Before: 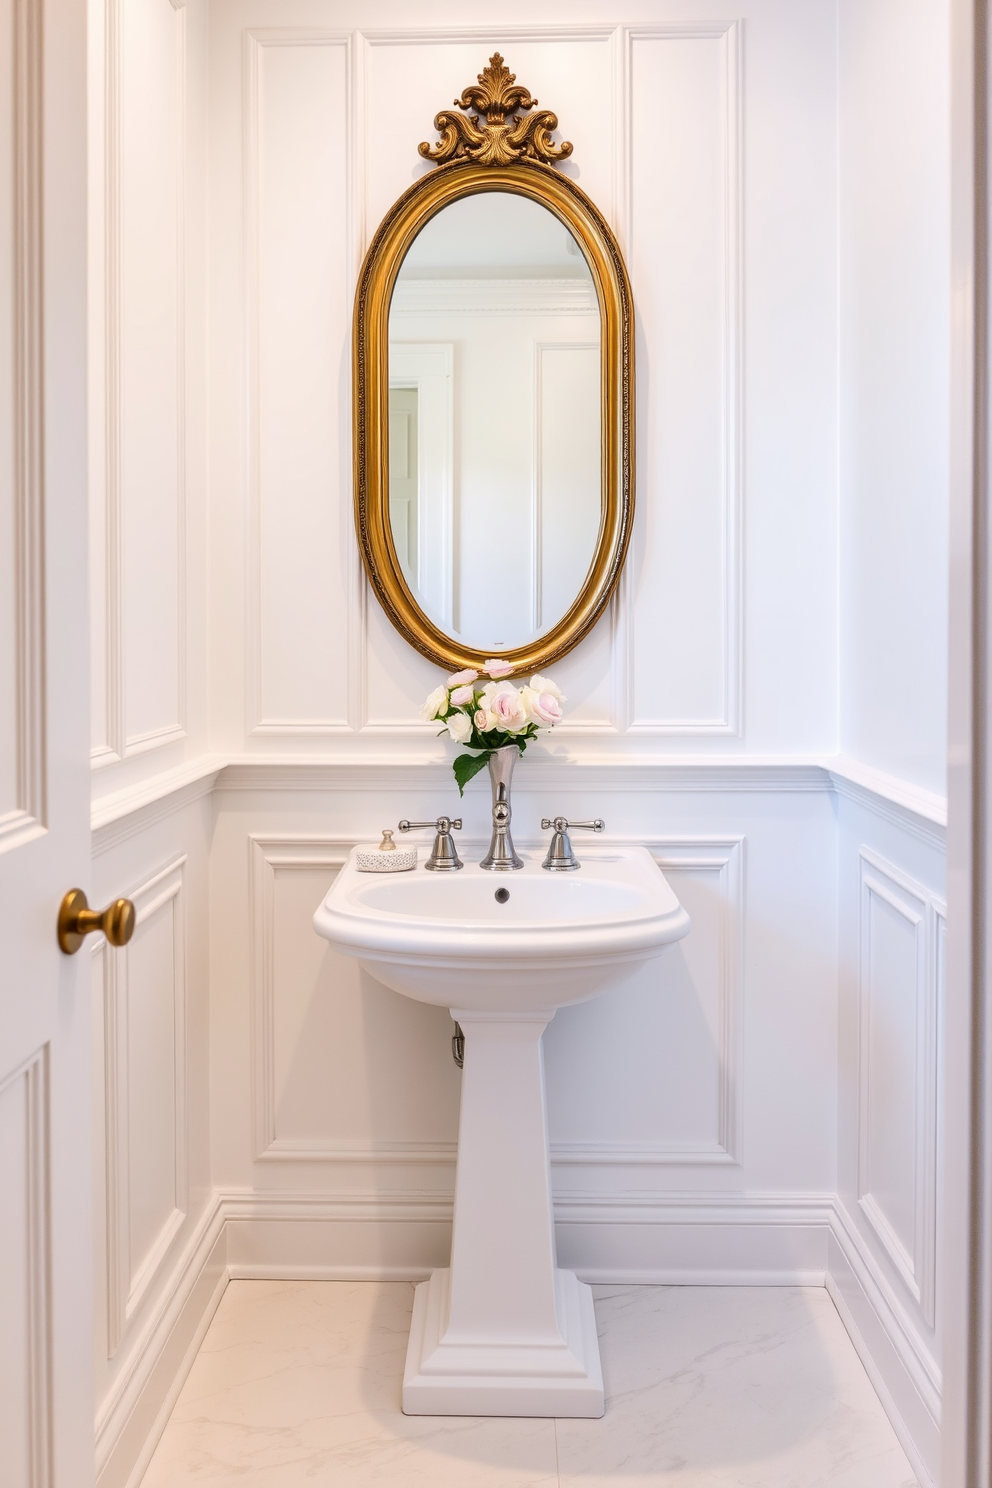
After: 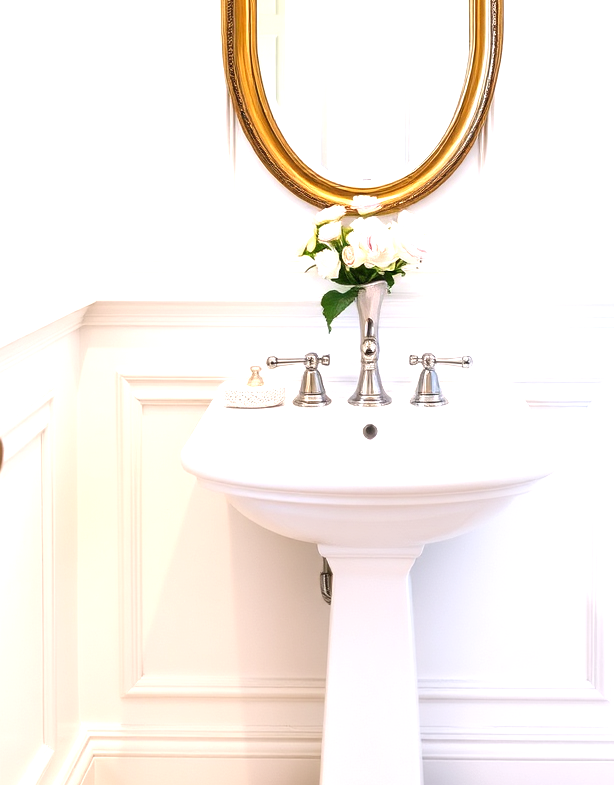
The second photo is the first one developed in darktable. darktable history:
crop: left 13.376%, top 31.187%, right 24.645%, bottom 16.03%
exposure: exposure 0.946 EV, compensate exposure bias true, compensate highlight preservation false
tone equalizer: edges refinement/feathering 500, mask exposure compensation -1.57 EV, preserve details no
